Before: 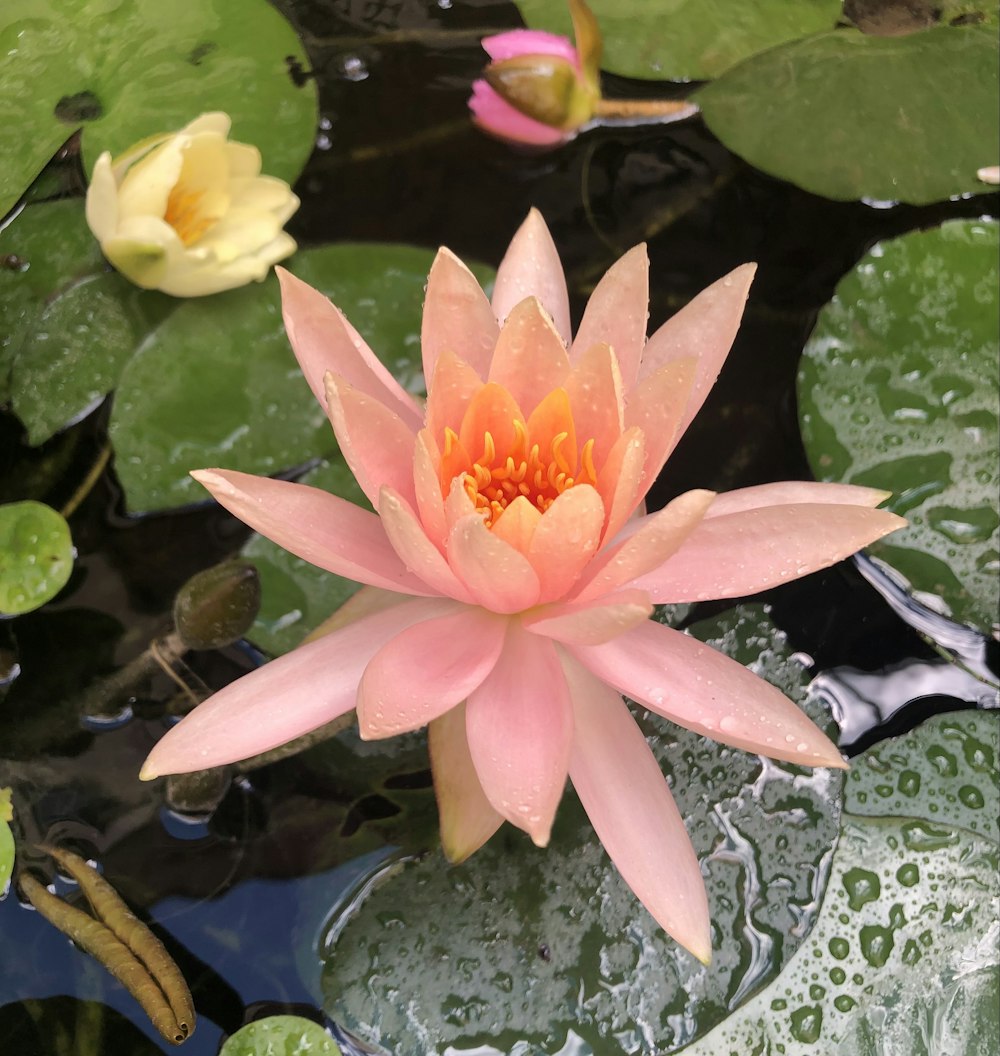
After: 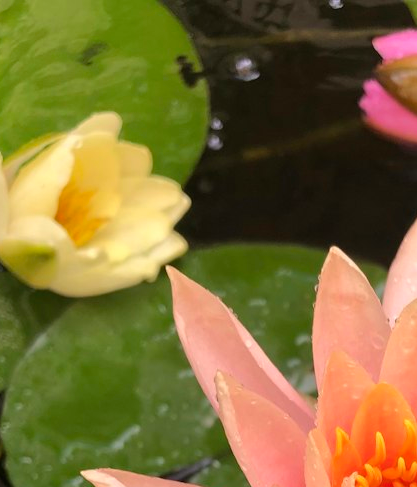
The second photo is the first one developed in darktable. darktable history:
crop and rotate: left 10.999%, top 0.058%, right 47.268%, bottom 53.742%
color balance rgb: perceptual saturation grading › global saturation -0.111%, global vibrance 20%
